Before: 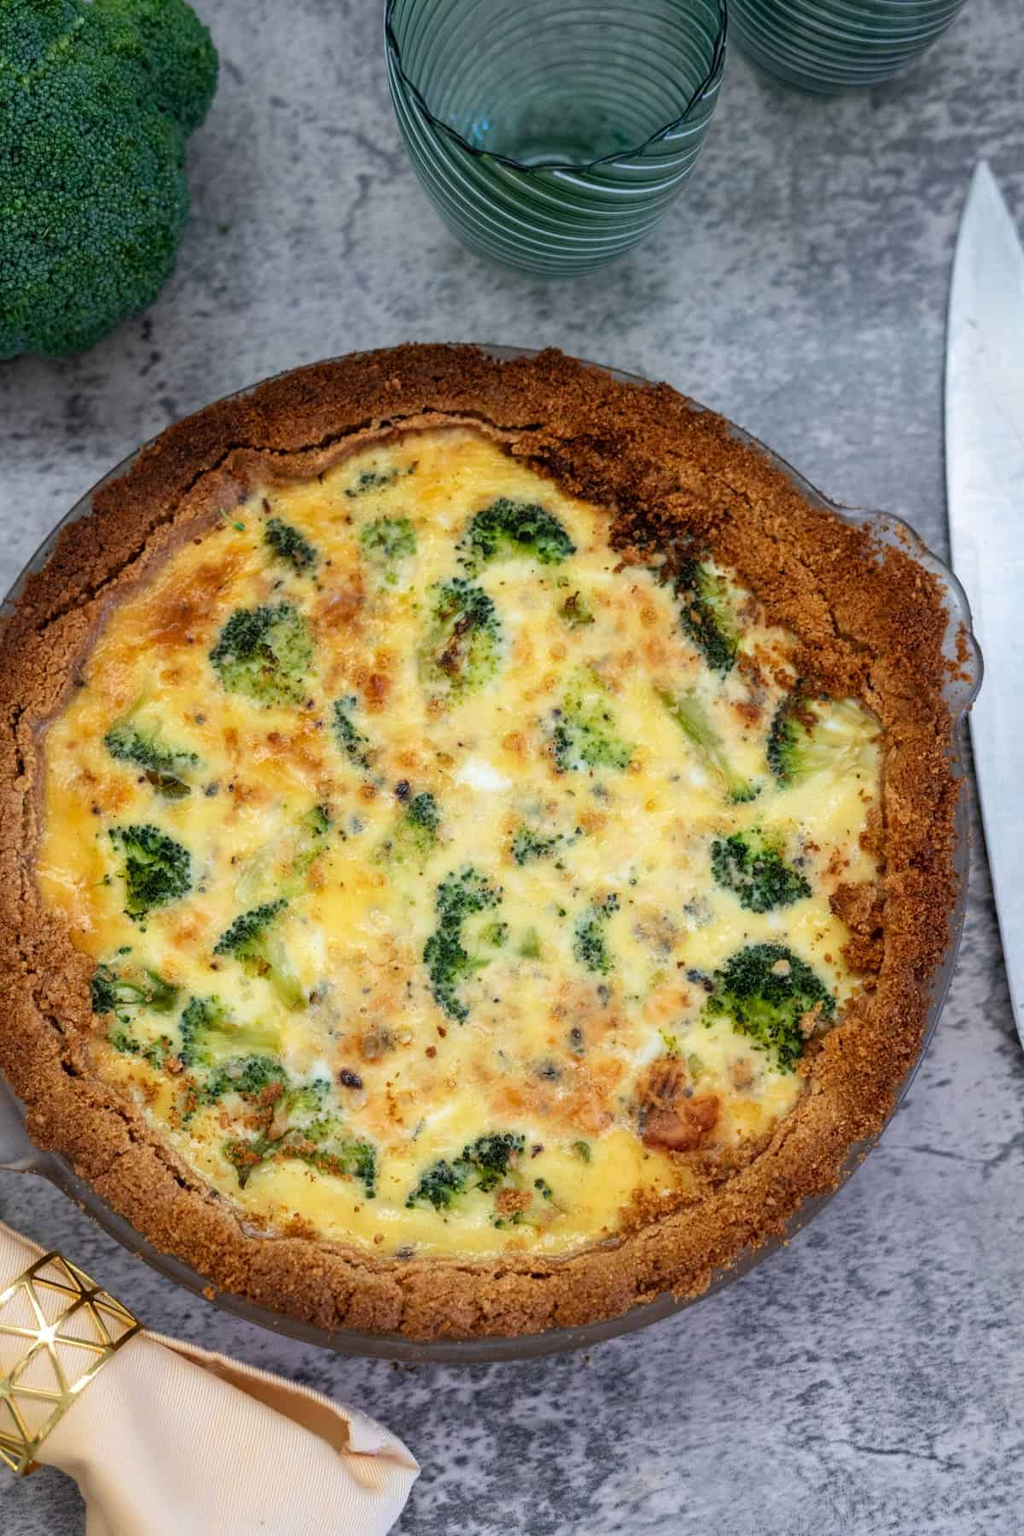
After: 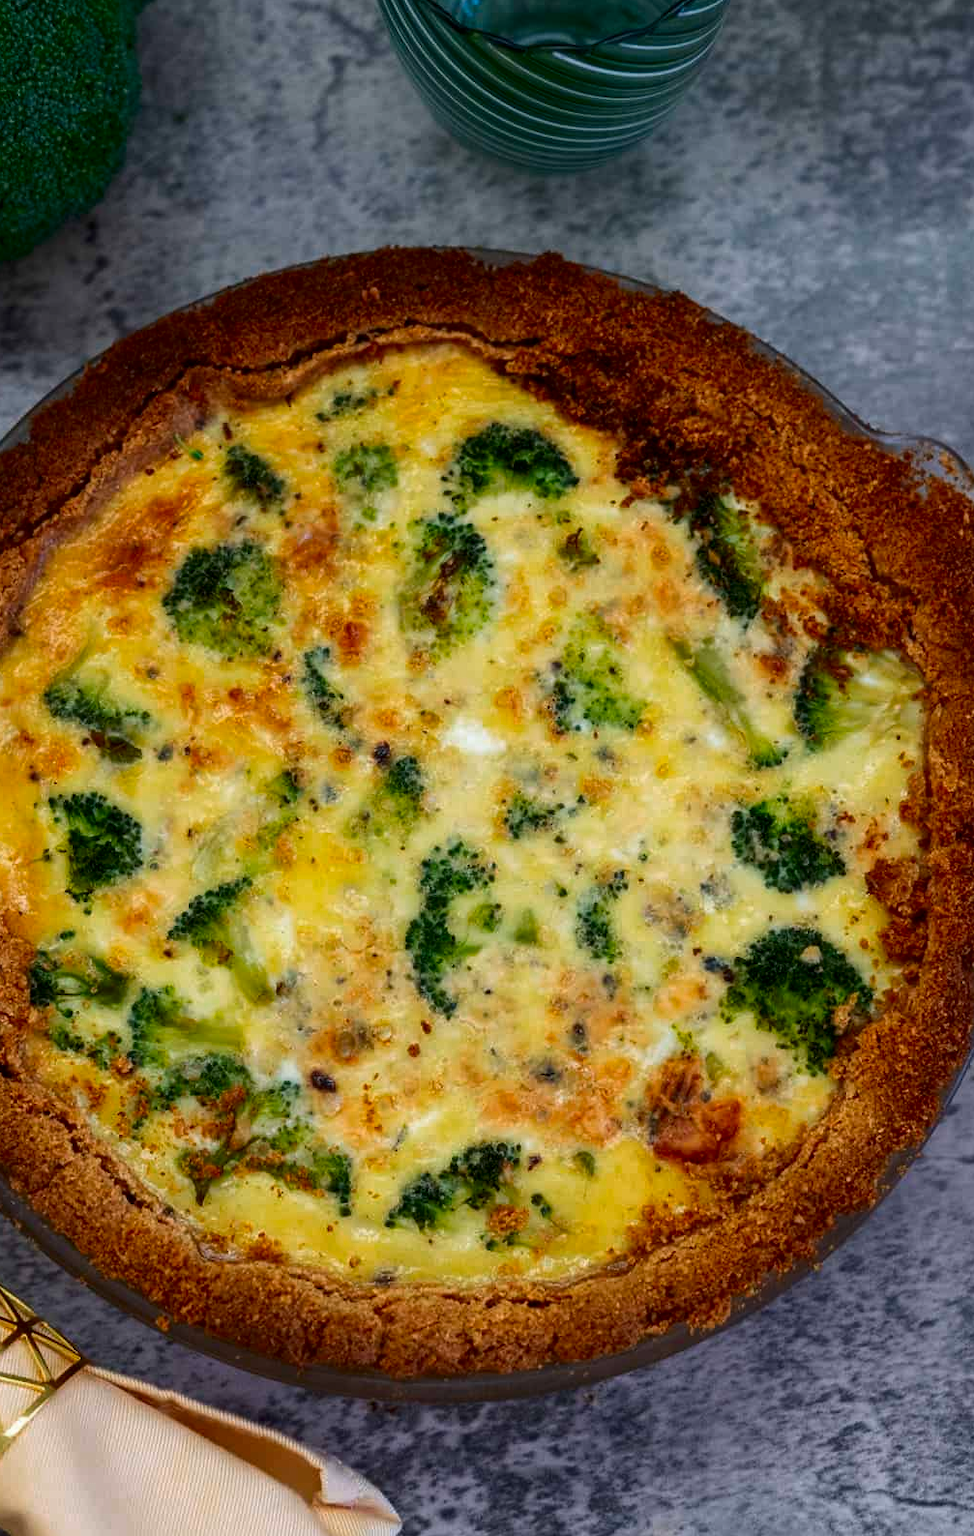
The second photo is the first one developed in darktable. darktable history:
crop: left 6.446%, top 8.188%, right 9.538%, bottom 3.548%
contrast brightness saturation: brightness -0.25, saturation 0.2
color zones: curves: ch0 [(0, 0.465) (0.092, 0.596) (0.289, 0.464) (0.429, 0.453) (0.571, 0.464) (0.714, 0.455) (0.857, 0.462) (1, 0.465)]
